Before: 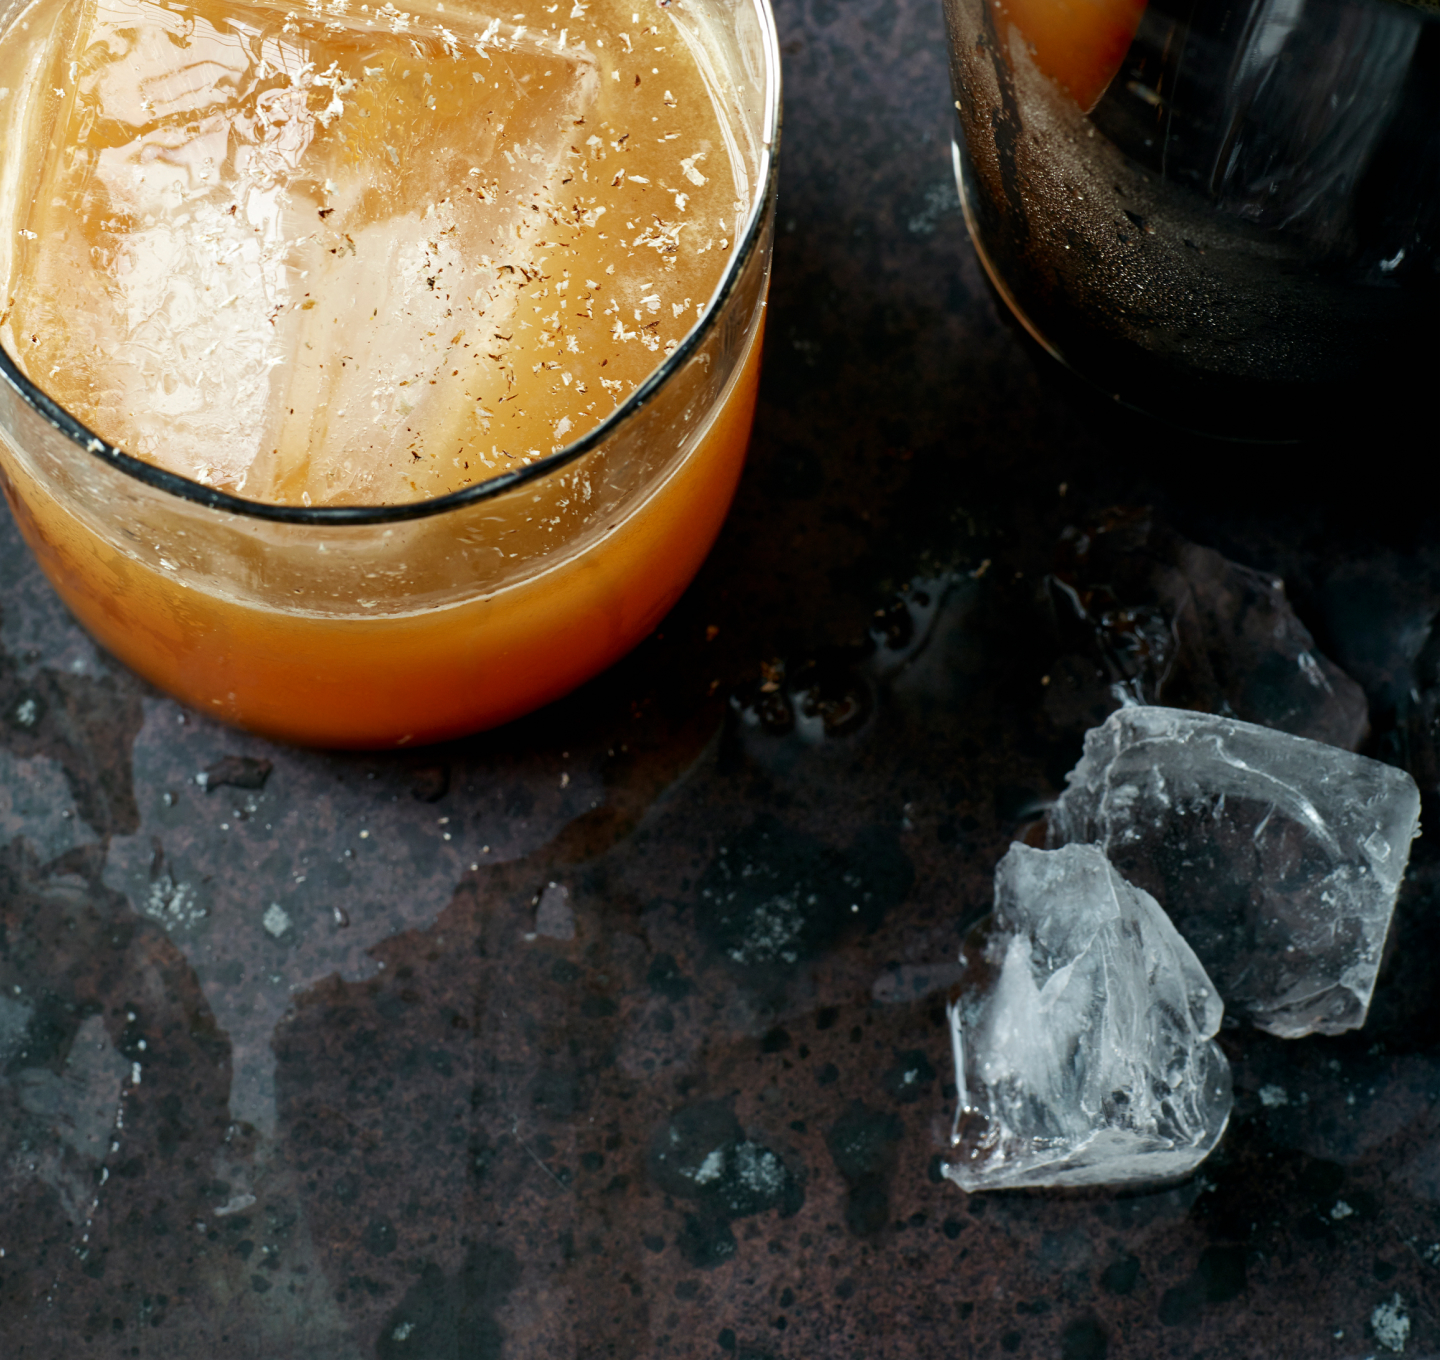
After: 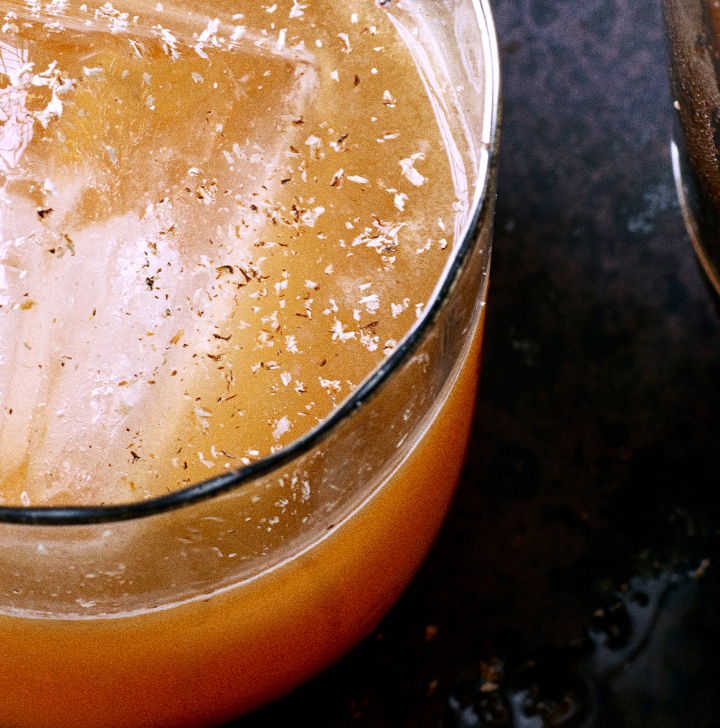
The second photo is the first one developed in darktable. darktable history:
grain: coarseness 8.68 ISO, strength 31.94%
crop: left 19.556%, right 30.401%, bottom 46.458%
white balance: red 1.042, blue 1.17
